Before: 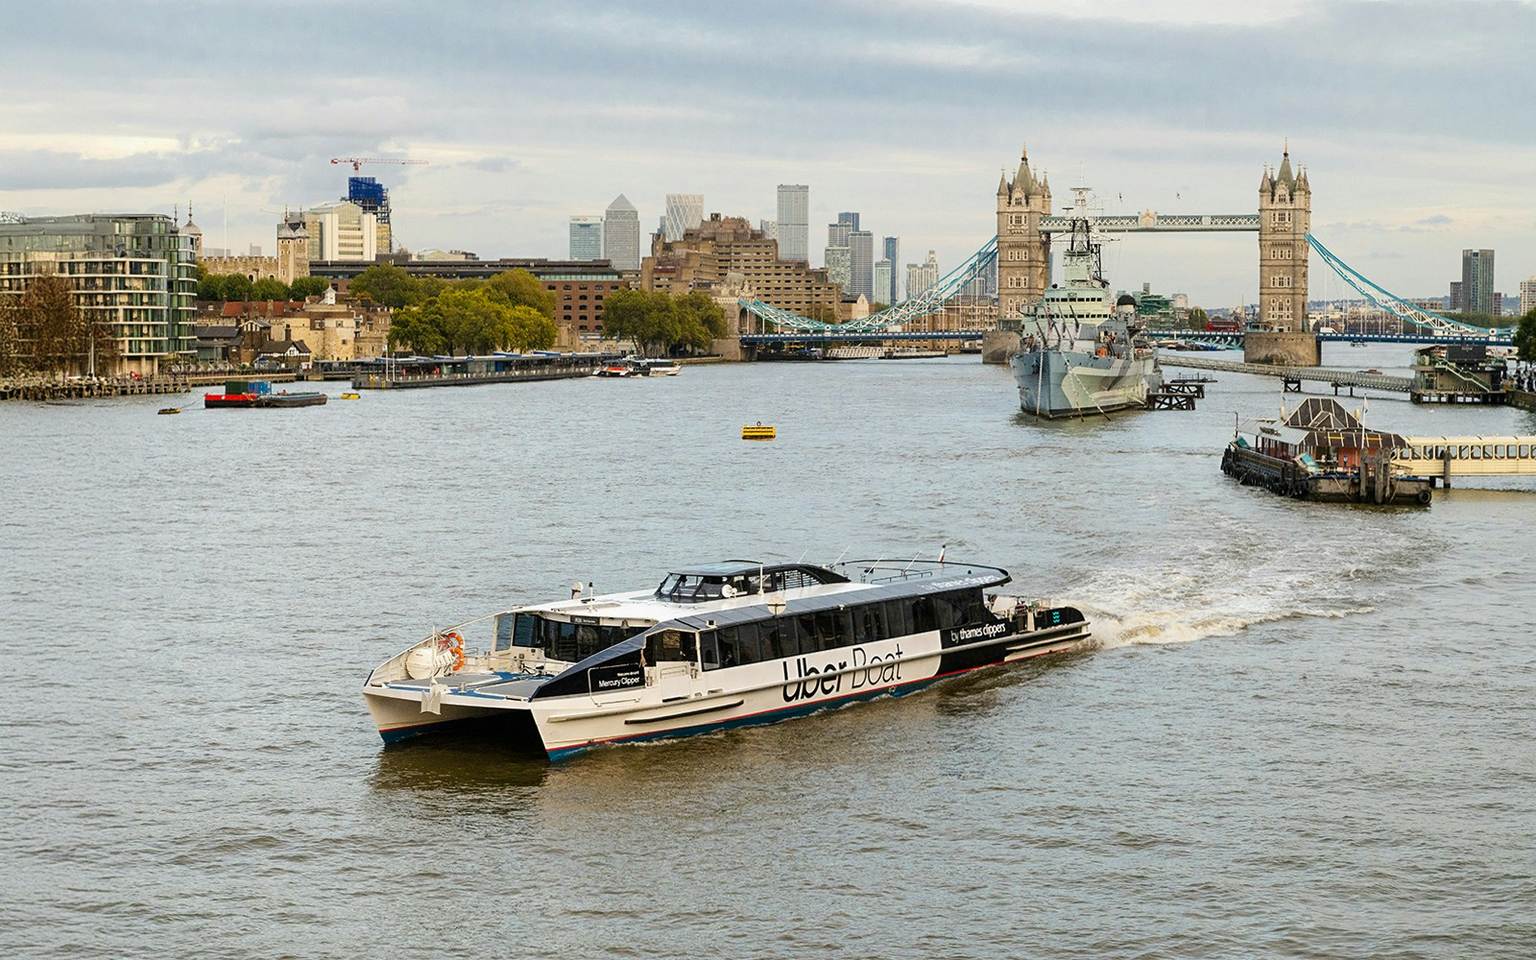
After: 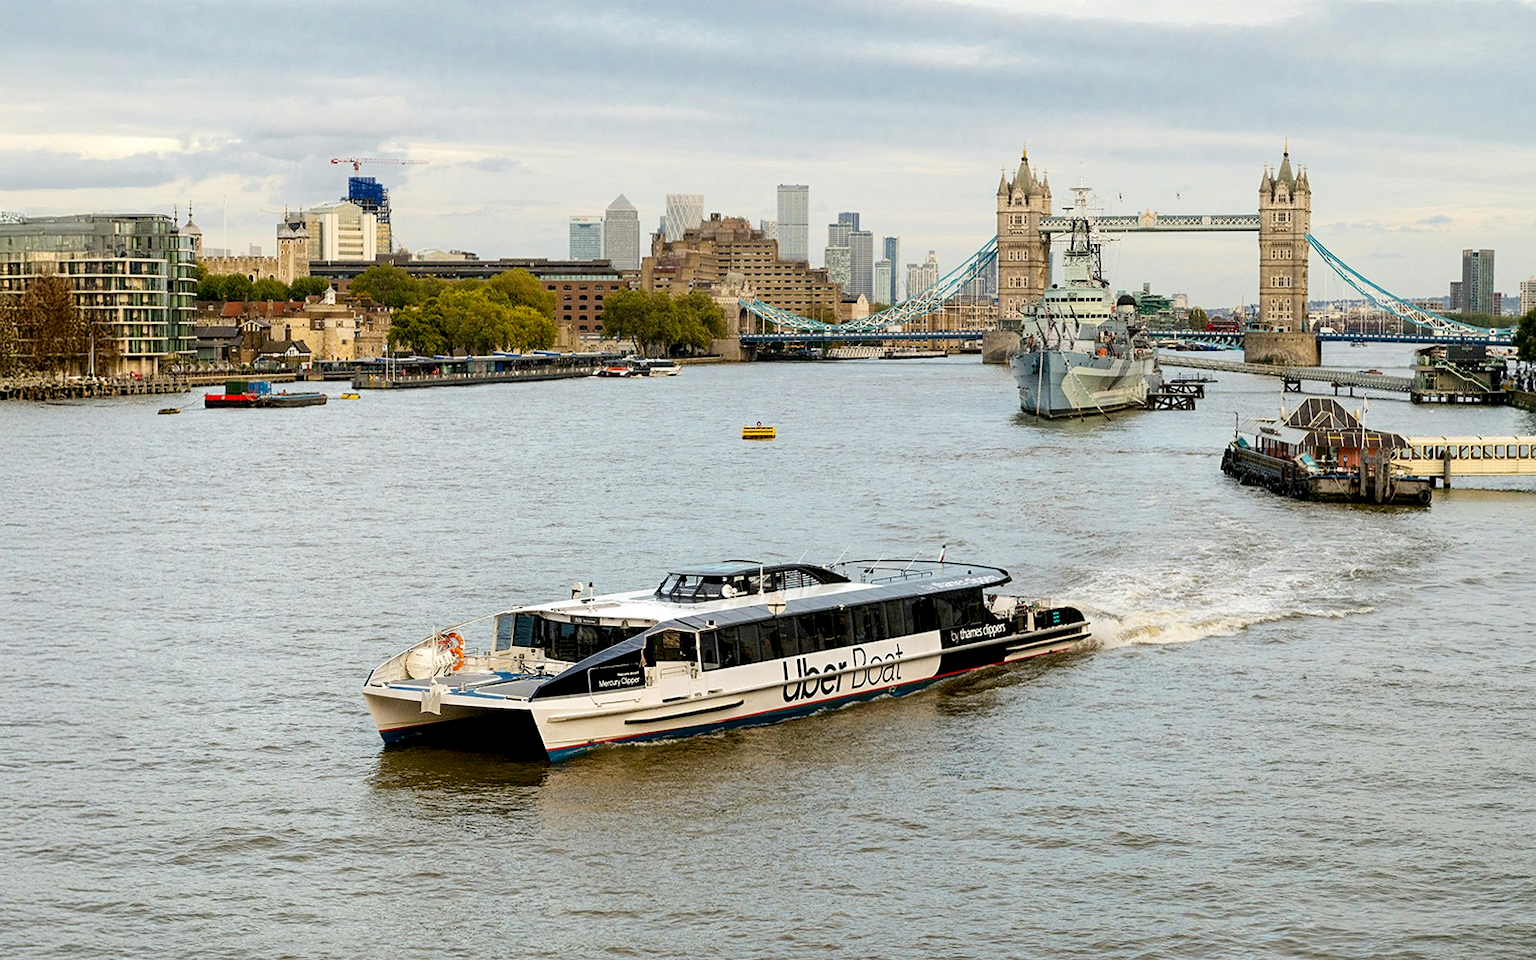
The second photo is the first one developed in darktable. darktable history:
exposure: black level correction 0.007, exposure 0.105 EV, compensate exposure bias true, compensate highlight preservation false
